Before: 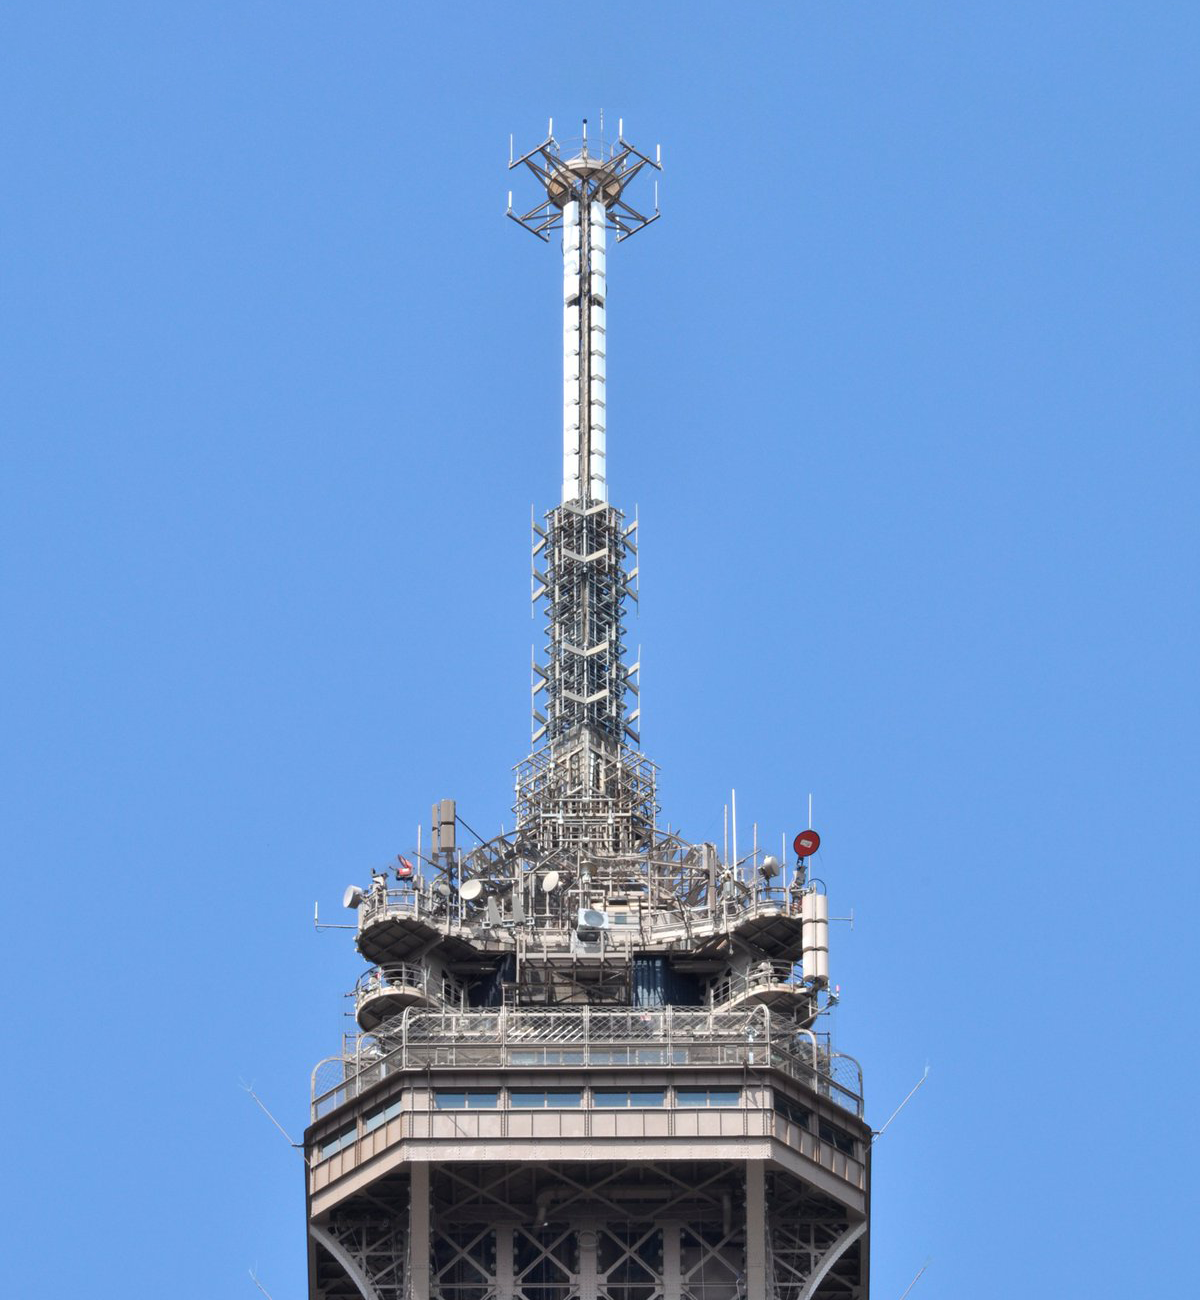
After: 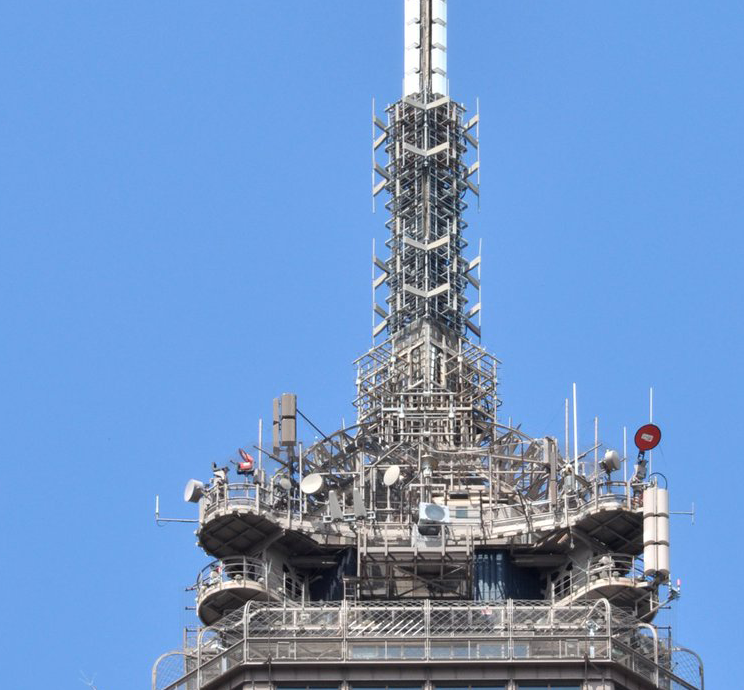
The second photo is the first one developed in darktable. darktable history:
crop: left 13.312%, top 31.28%, right 24.627%, bottom 15.582%
local contrast: mode bilateral grid, contrast 10, coarseness 25, detail 115%, midtone range 0.2
